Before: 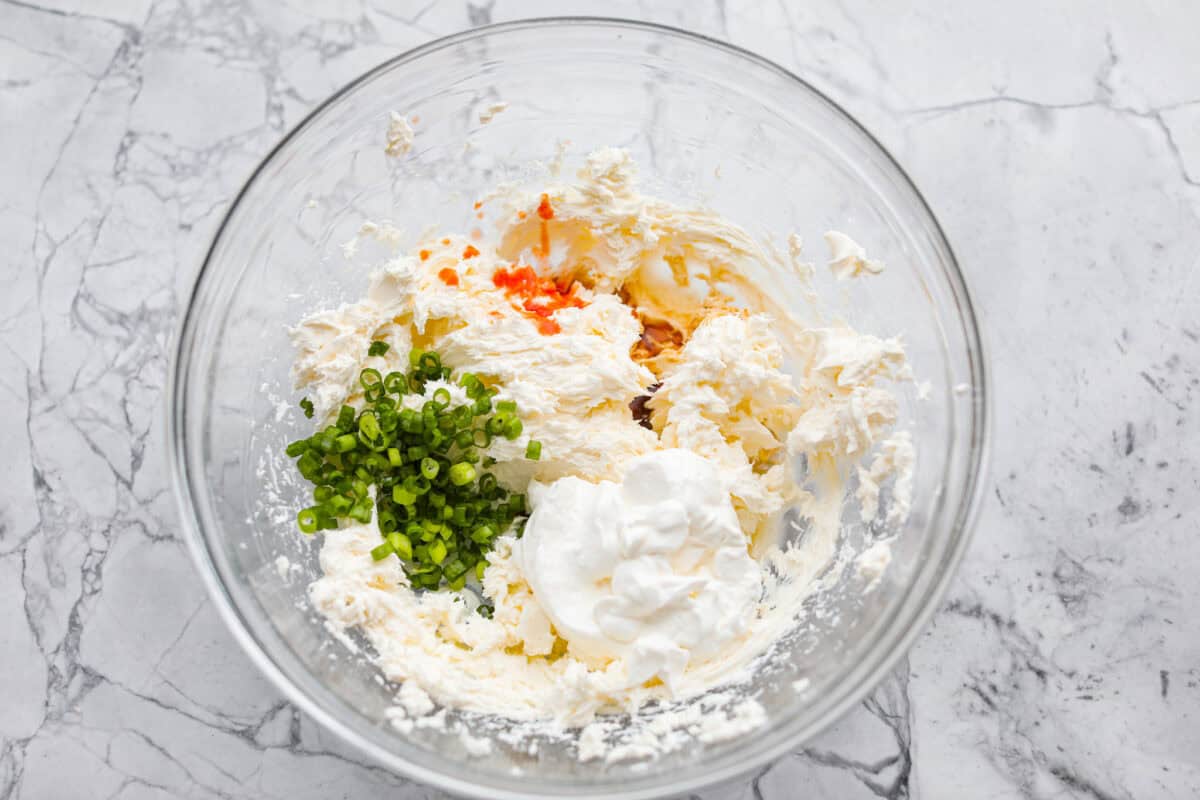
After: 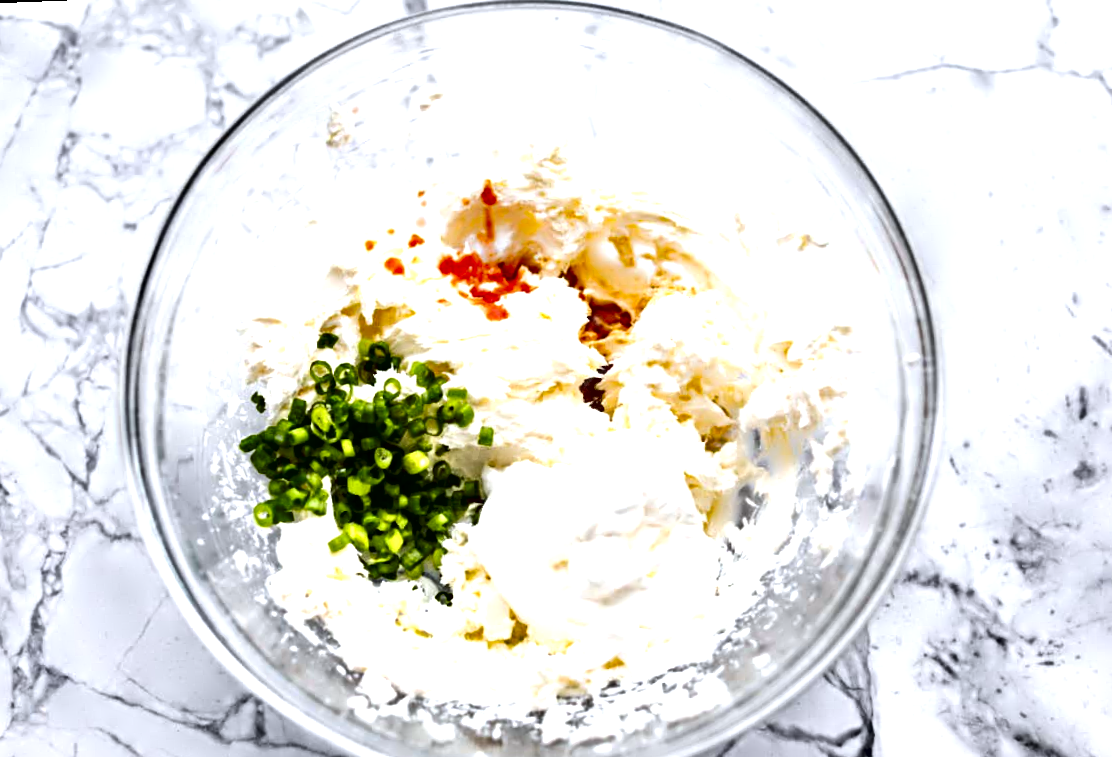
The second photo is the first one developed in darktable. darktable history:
tone equalizer: on, module defaults
white balance: red 0.983, blue 1.036
crop and rotate: left 1.774%, right 0.633%, bottom 1.28%
contrast equalizer: y [[0.783, 0.666, 0.575, 0.77, 0.556, 0.501], [0.5 ×6], [0.5 ×6], [0, 0.02, 0.272, 0.399, 0.062, 0], [0 ×6]]
rotate and perspective: rotation -2.12°, lens shift (vertical) 0.009, lens shift (horizontal) -0.008, automatic cropping original format, crop left 0.036, crop right 0.964, crop top 0.05, crop bottom 0.959
contrast brightness saturation: contrast 0.07, brightness -0.14, saturation 0.11
exposure: exposure 0.636 EV, compensate highlight preservation false
